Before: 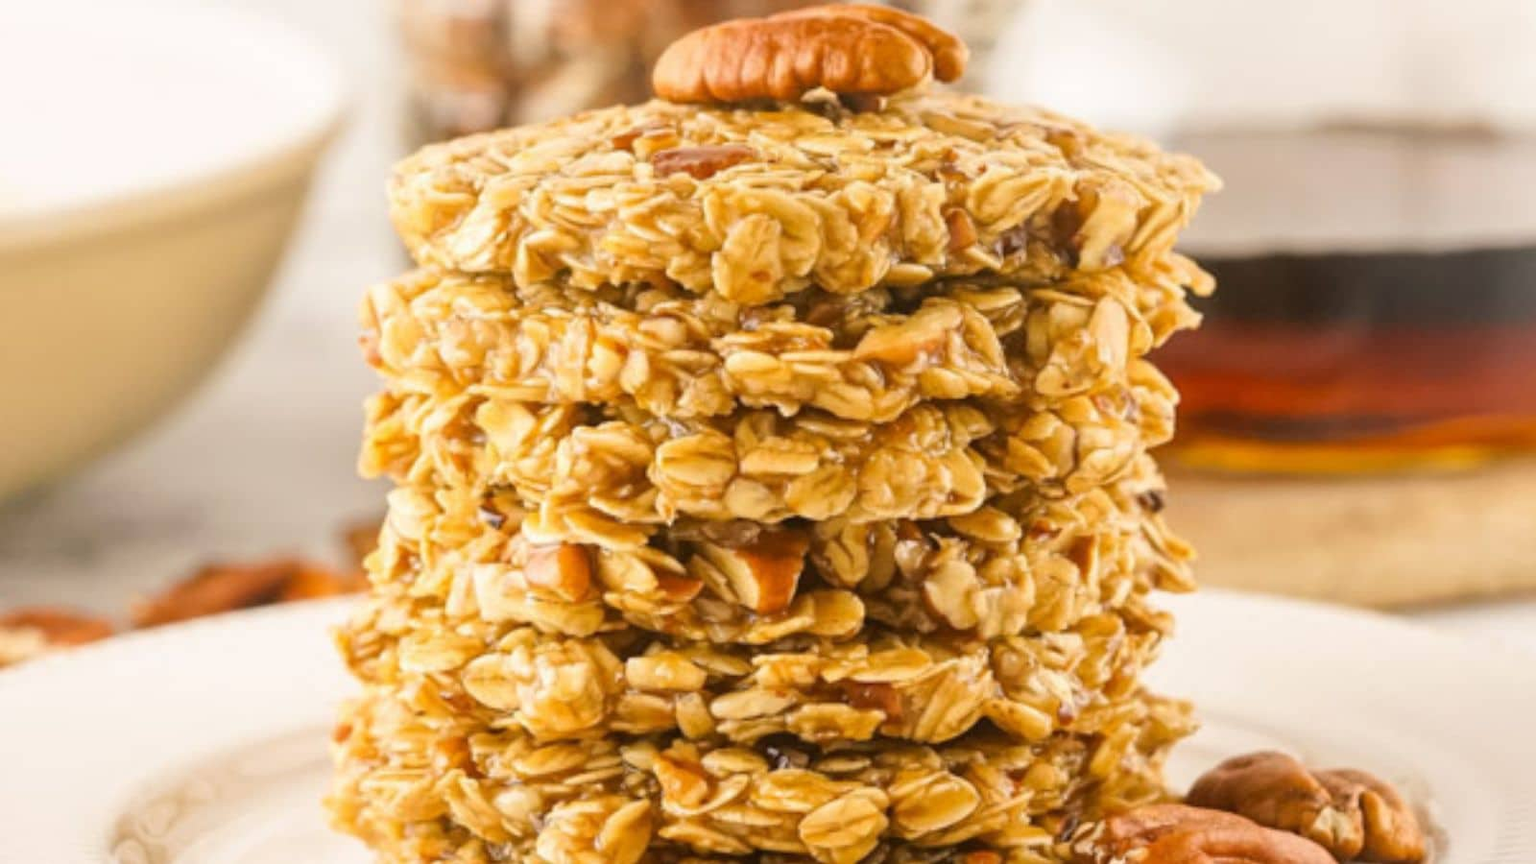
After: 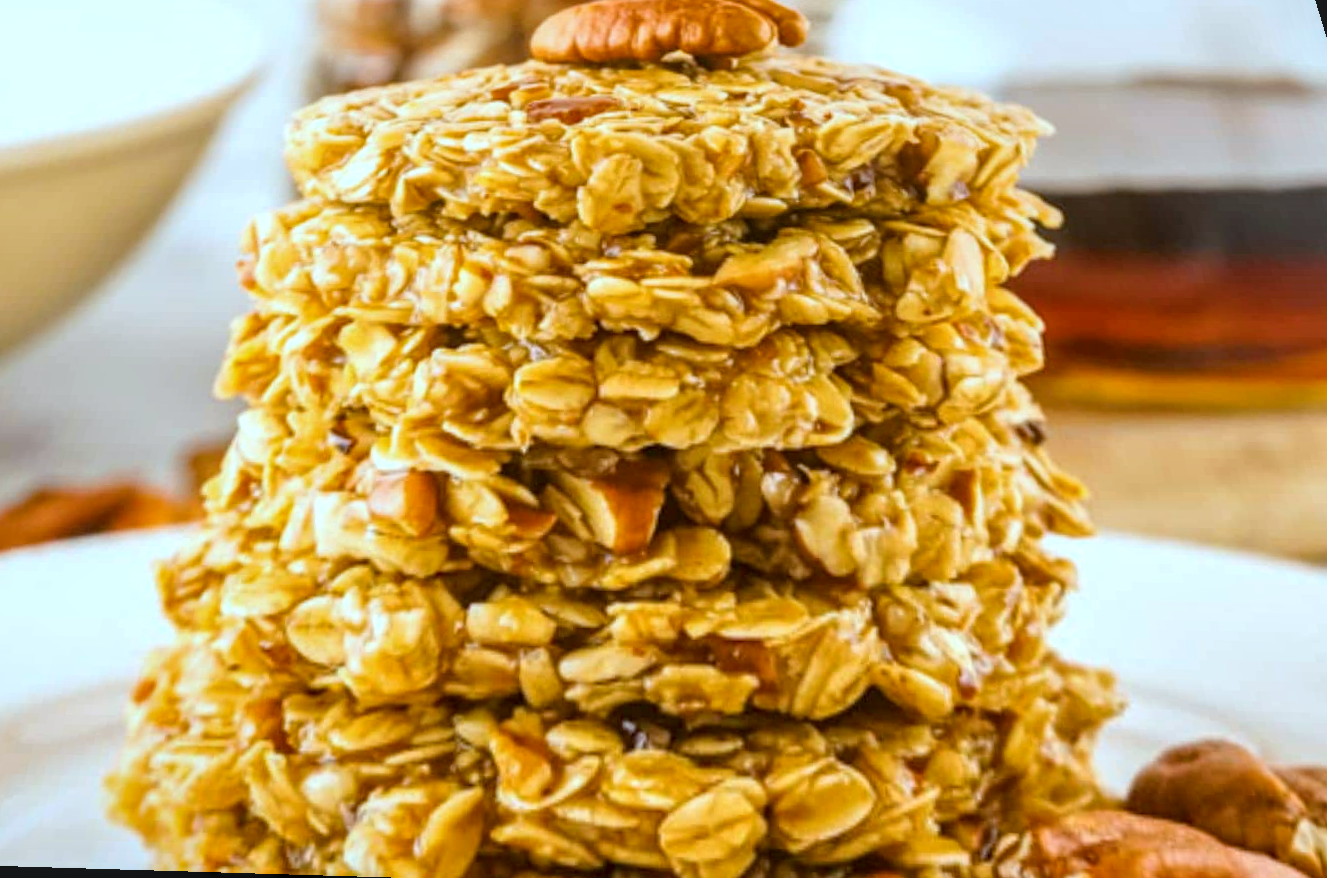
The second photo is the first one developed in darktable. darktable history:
color correction: highlights a* -9.73, highlights b* -21.22
local contrast: detail 130%
color balance rgb: perceptual saturation grading › global saturation 25%, global vibrance 20%
rotate and perspective: rotation 0.72°, lens shift (vertical) -0.352, lens shift (horizontal) -0.051, crop left 0.152, crop right 0.859, crop top 0.019, crop bottom 0.964
